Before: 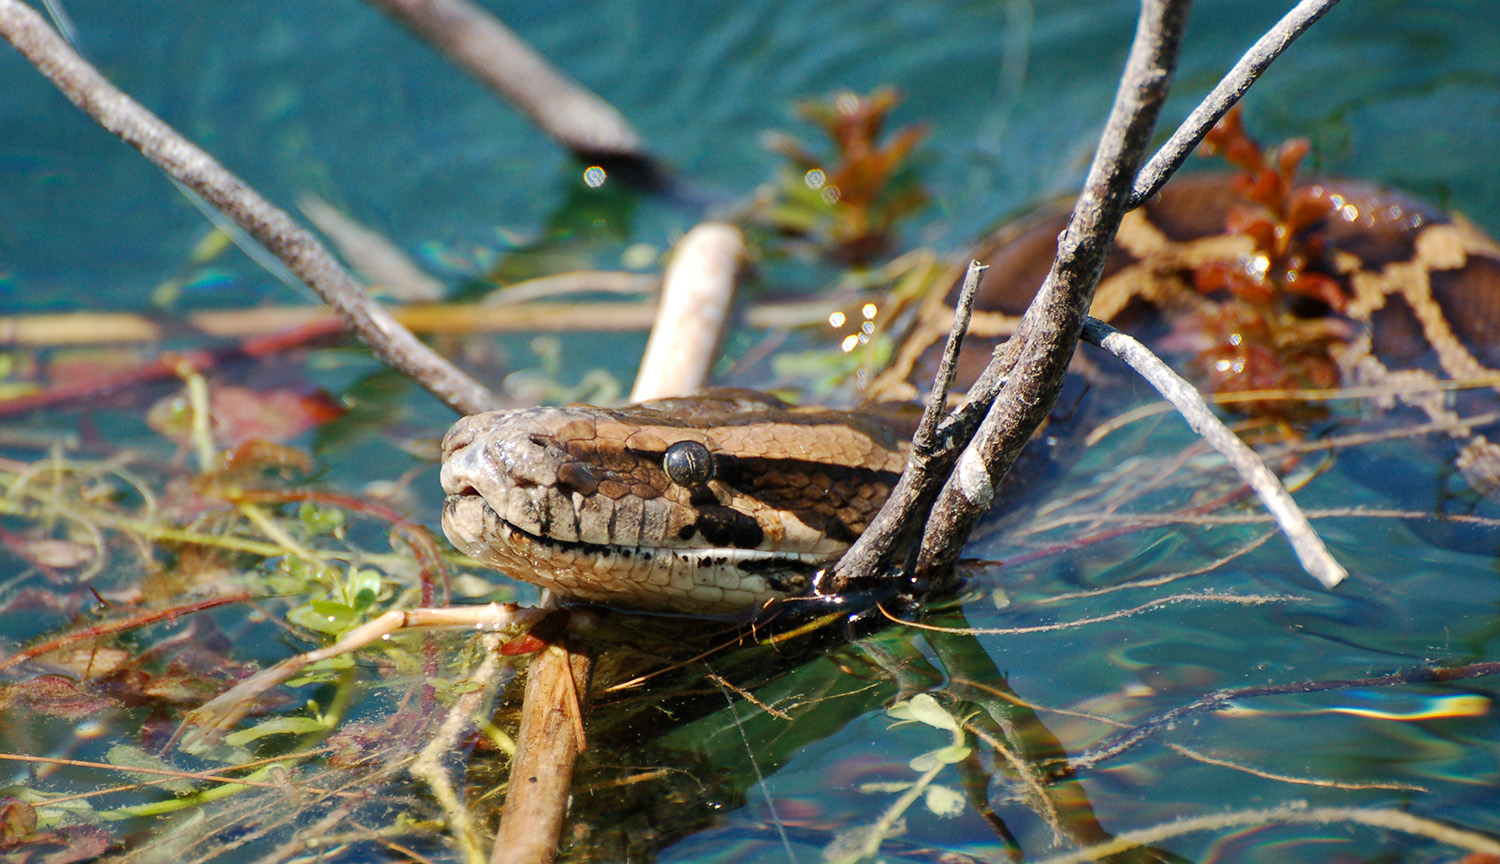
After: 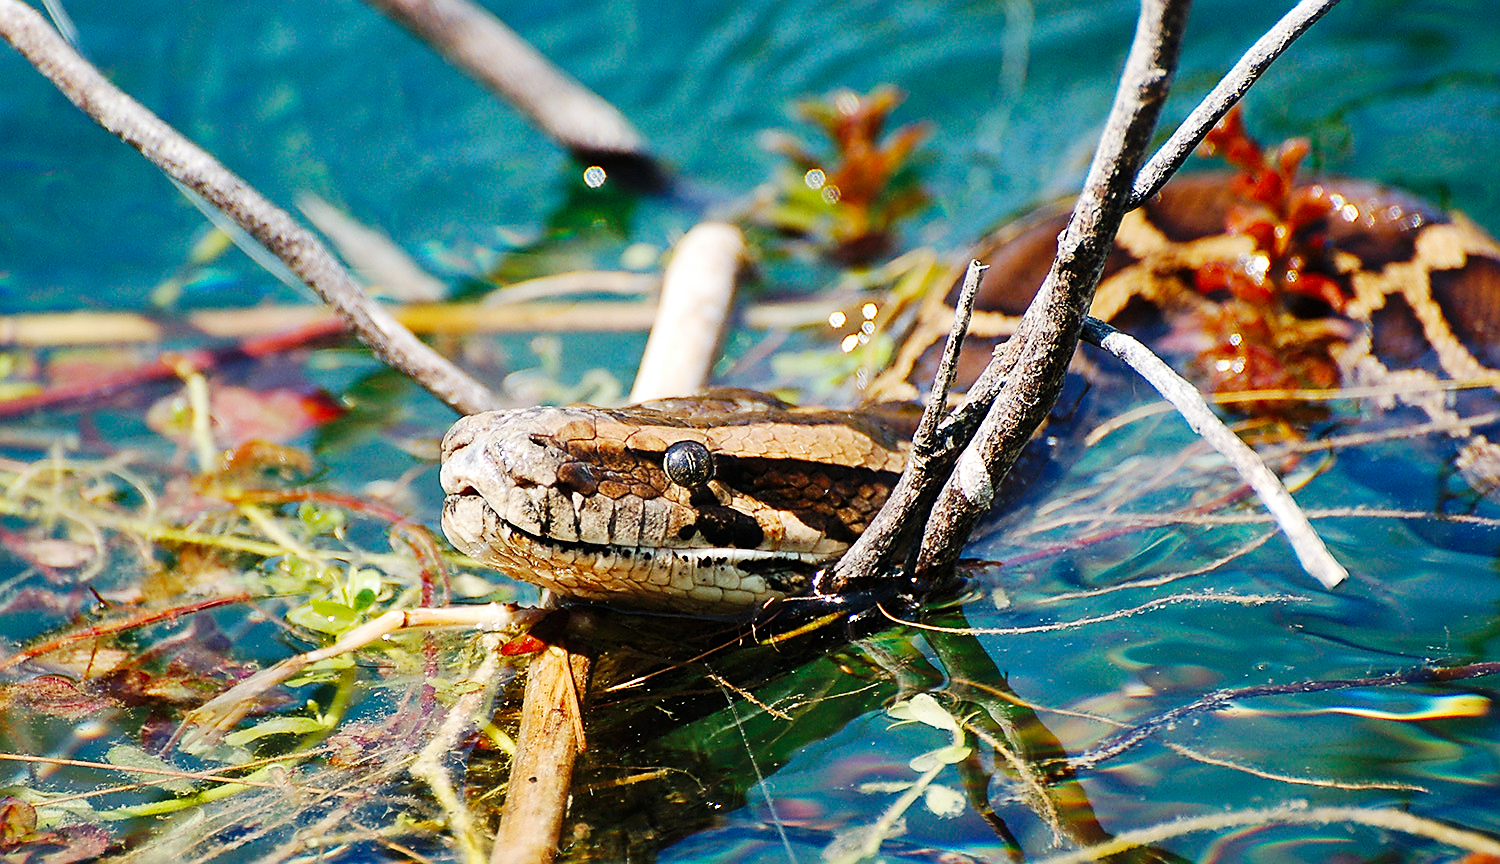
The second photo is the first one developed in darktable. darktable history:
base curve: curves: ch0 [(0, 0) (0.036, 0.025) (0.121, 0.166) (0.206, 0.329) (0.605, 0.79) (1, 1)], preserve colors none
sharpen: radius 1.4, amount 1.25, threshold 0.7
